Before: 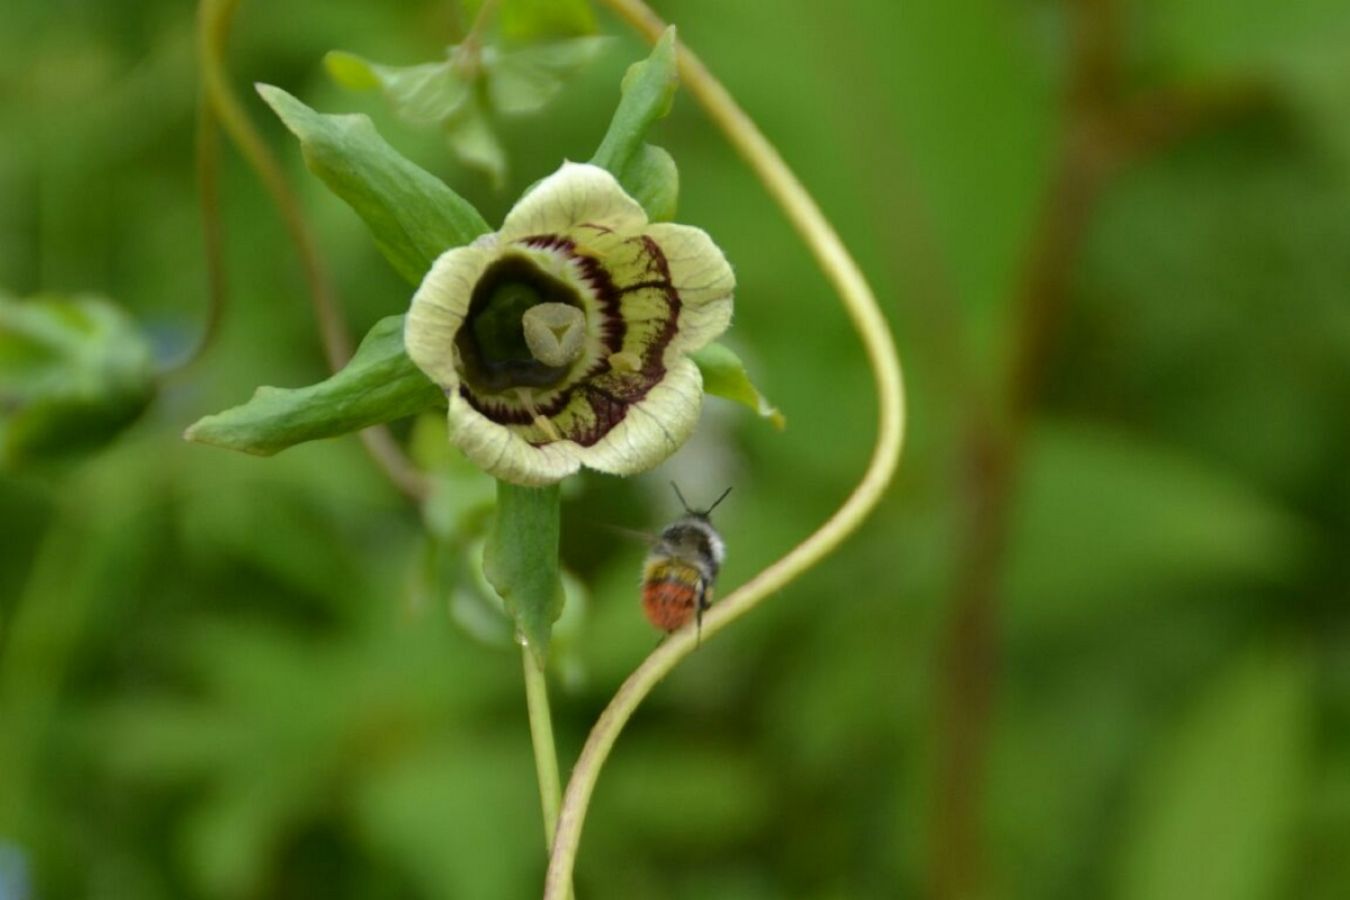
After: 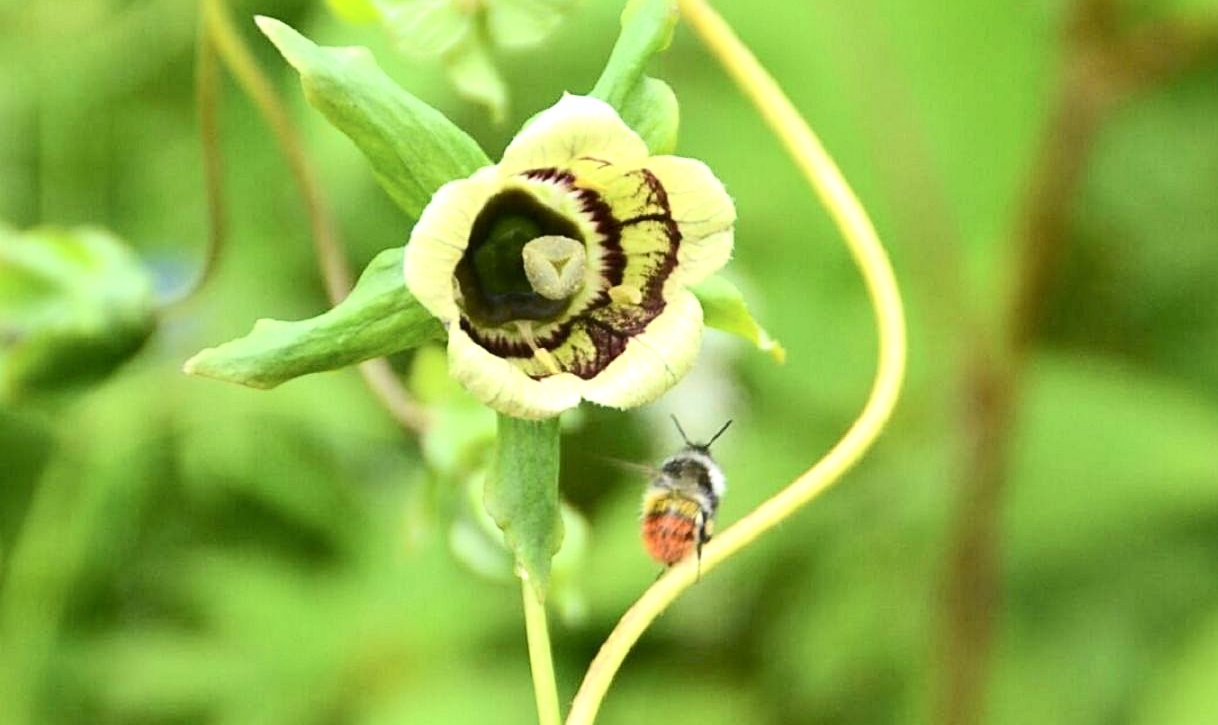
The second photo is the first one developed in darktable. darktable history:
exposure: black level correction 0, exposure 1.2 EV, compensate exposure bias true, compensate highlight preservation false
sharpen: on, module defaults
crop: top 7.49%, right 9.717%, bottom 11.943%
contrast brightness saturation: contrast 0.24, brightness 0.09
